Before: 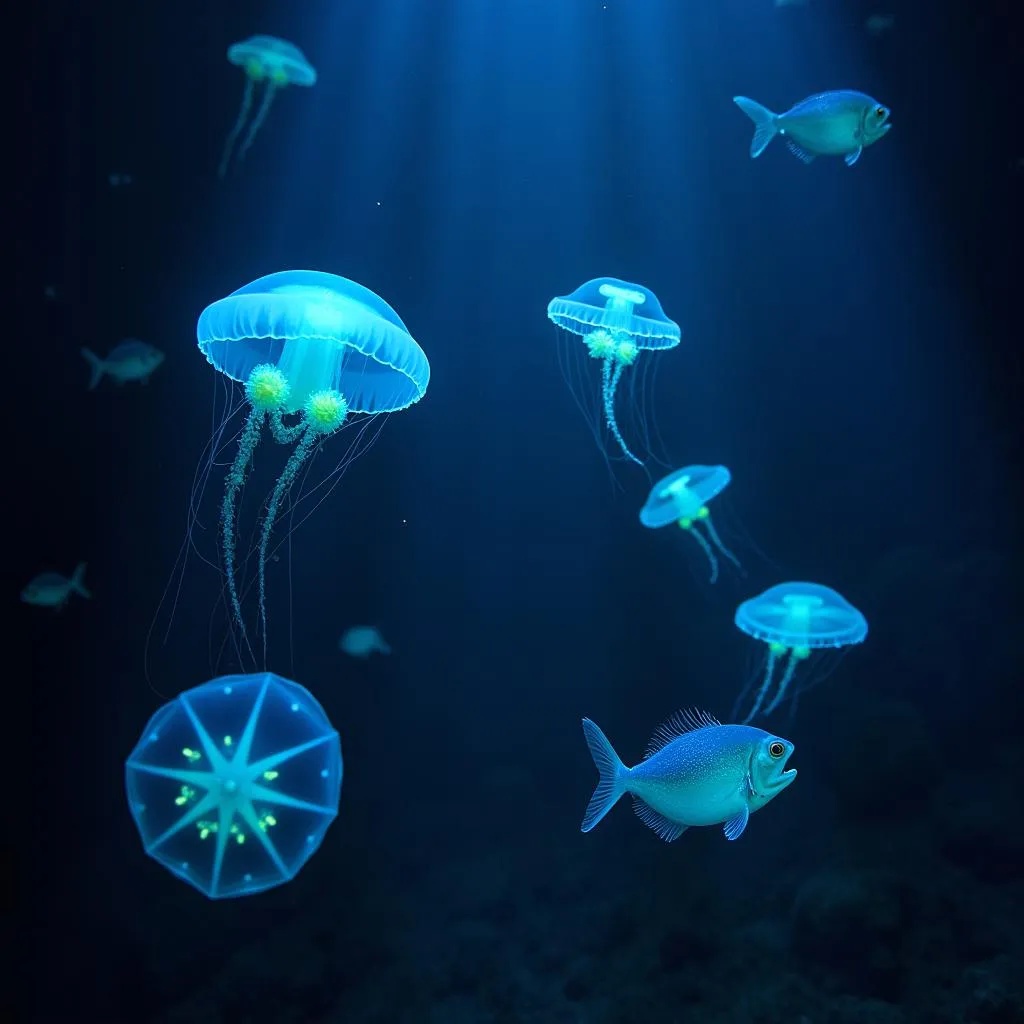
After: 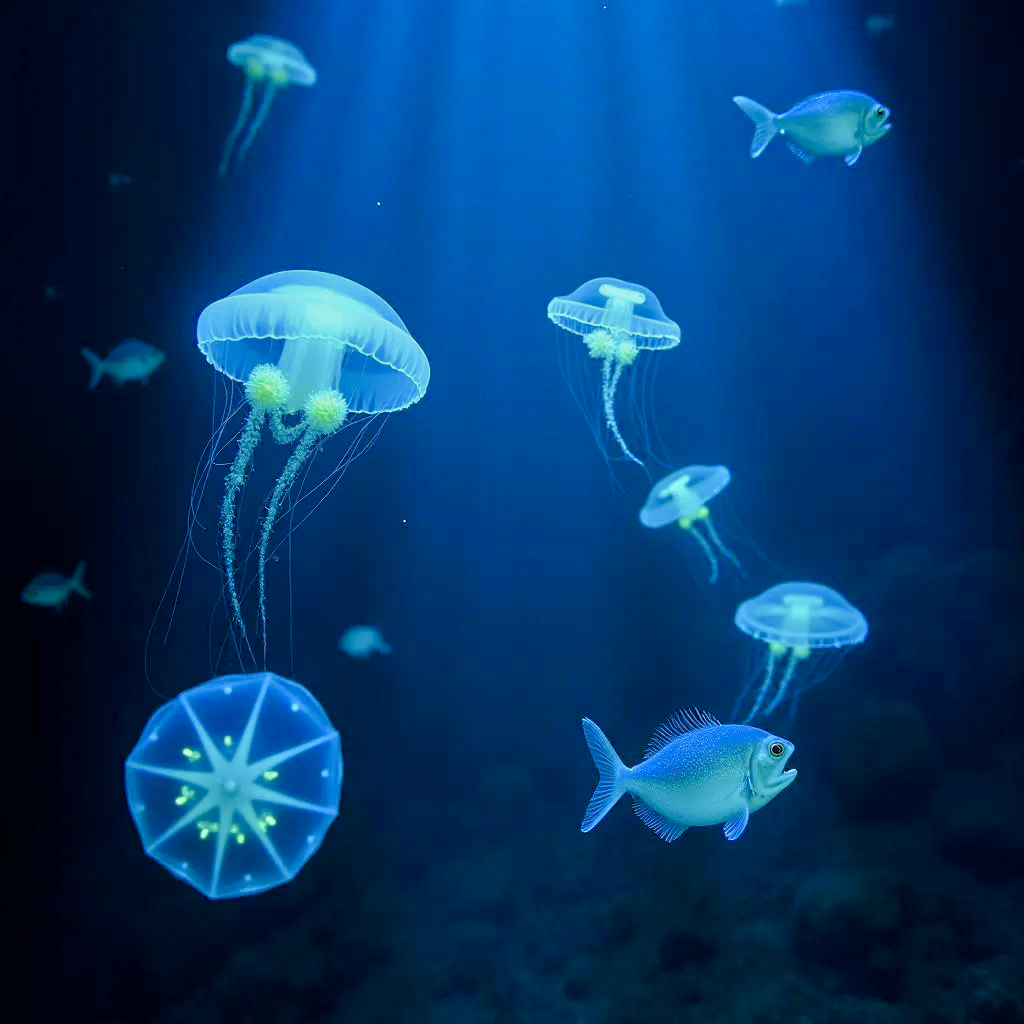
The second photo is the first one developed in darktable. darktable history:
color balance rgb: shadows lift › chroma 1%, shadows lift › hue 113°, highlights gain › chroma 0.2%, highlights gain › hue 333°, perceptual saturation grading › global saturation 20%, perceptual saturation grading › highlights -50%, perceptual saturation grading › shadows 25%, contrast -10%
tone equalizer: -7 EV 0.15 EV, -6 EV 0.6 EV, -5 EV 1.15 EV, -4 EV 1.33 EV, -3 EV 1.15 EV, -2 EV 0.6 EV, -1 EV 0.15 EV, mask exposure compensation -0.5 EV
exposure: black level correction 0.001, compensate highlight preservation false
